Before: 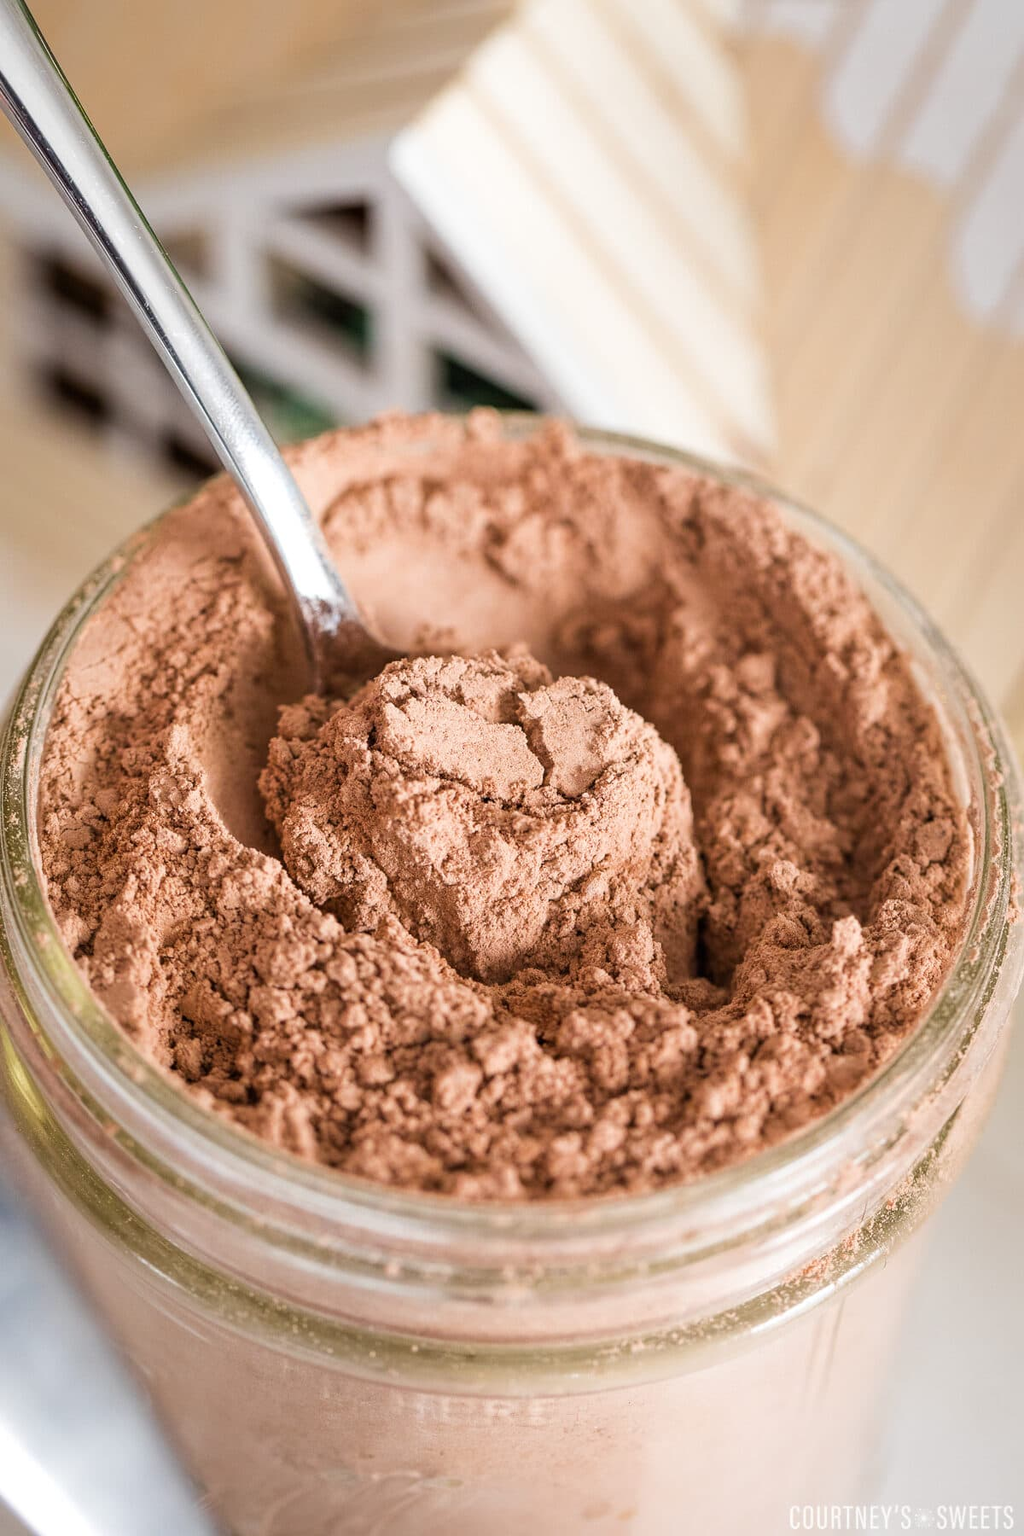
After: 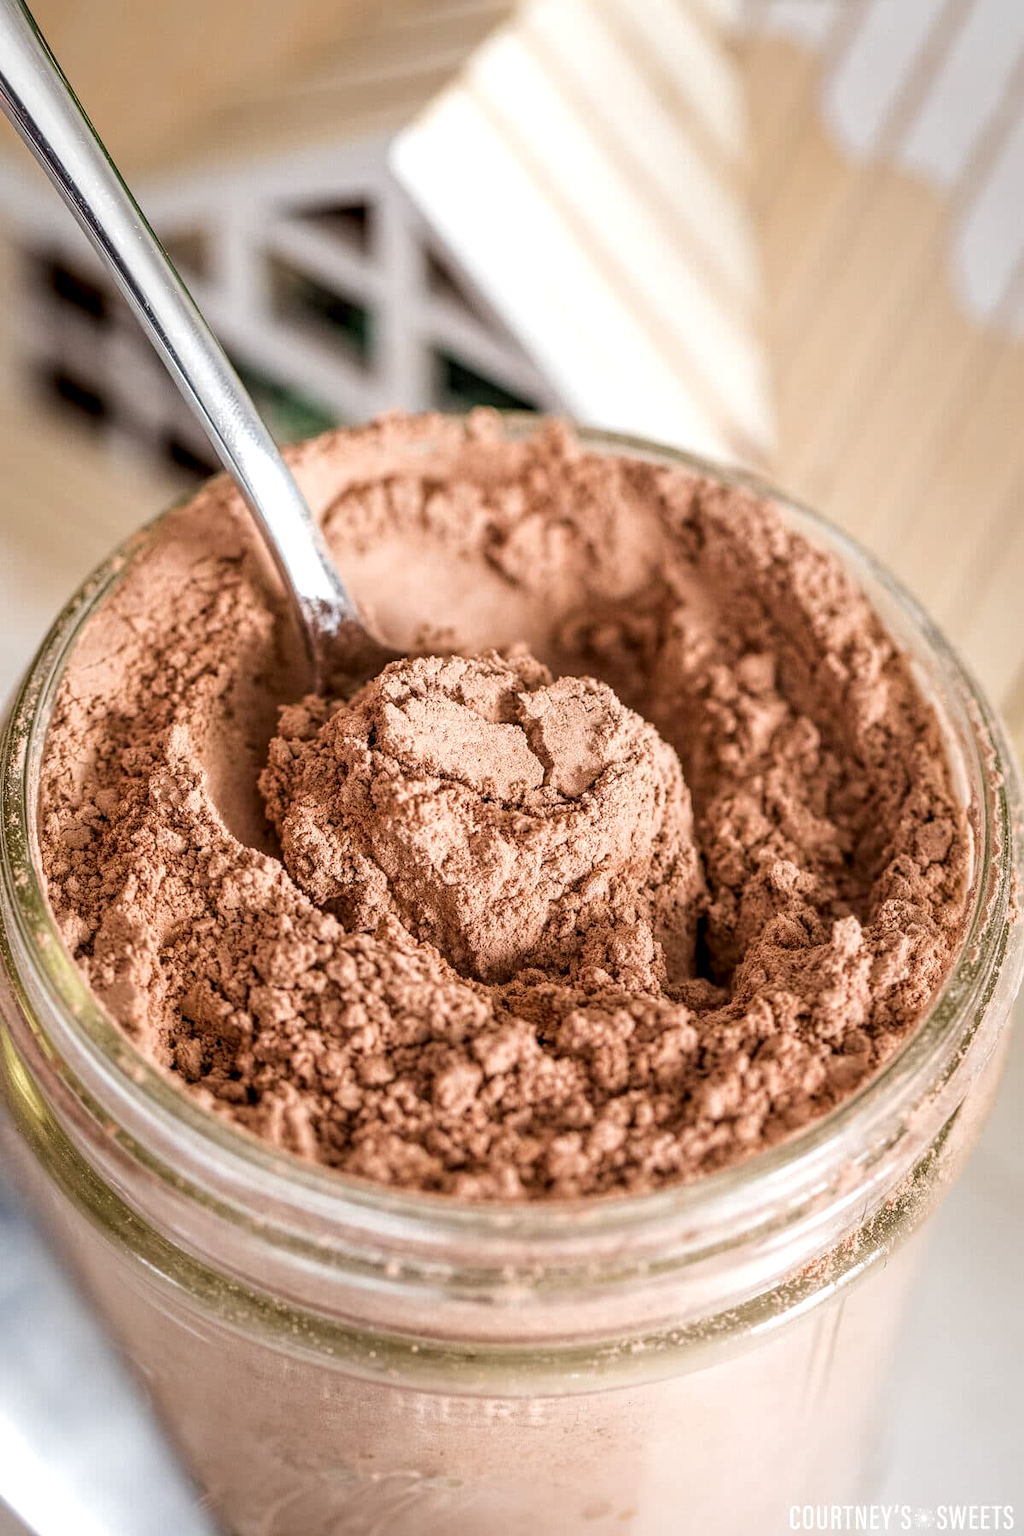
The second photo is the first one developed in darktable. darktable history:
local contrast: highlights 61%, detail 143%, midtone range 0.428
base curve: curves: ch0 [(0, 0) (0.989, 0.992)], preserve colors none
